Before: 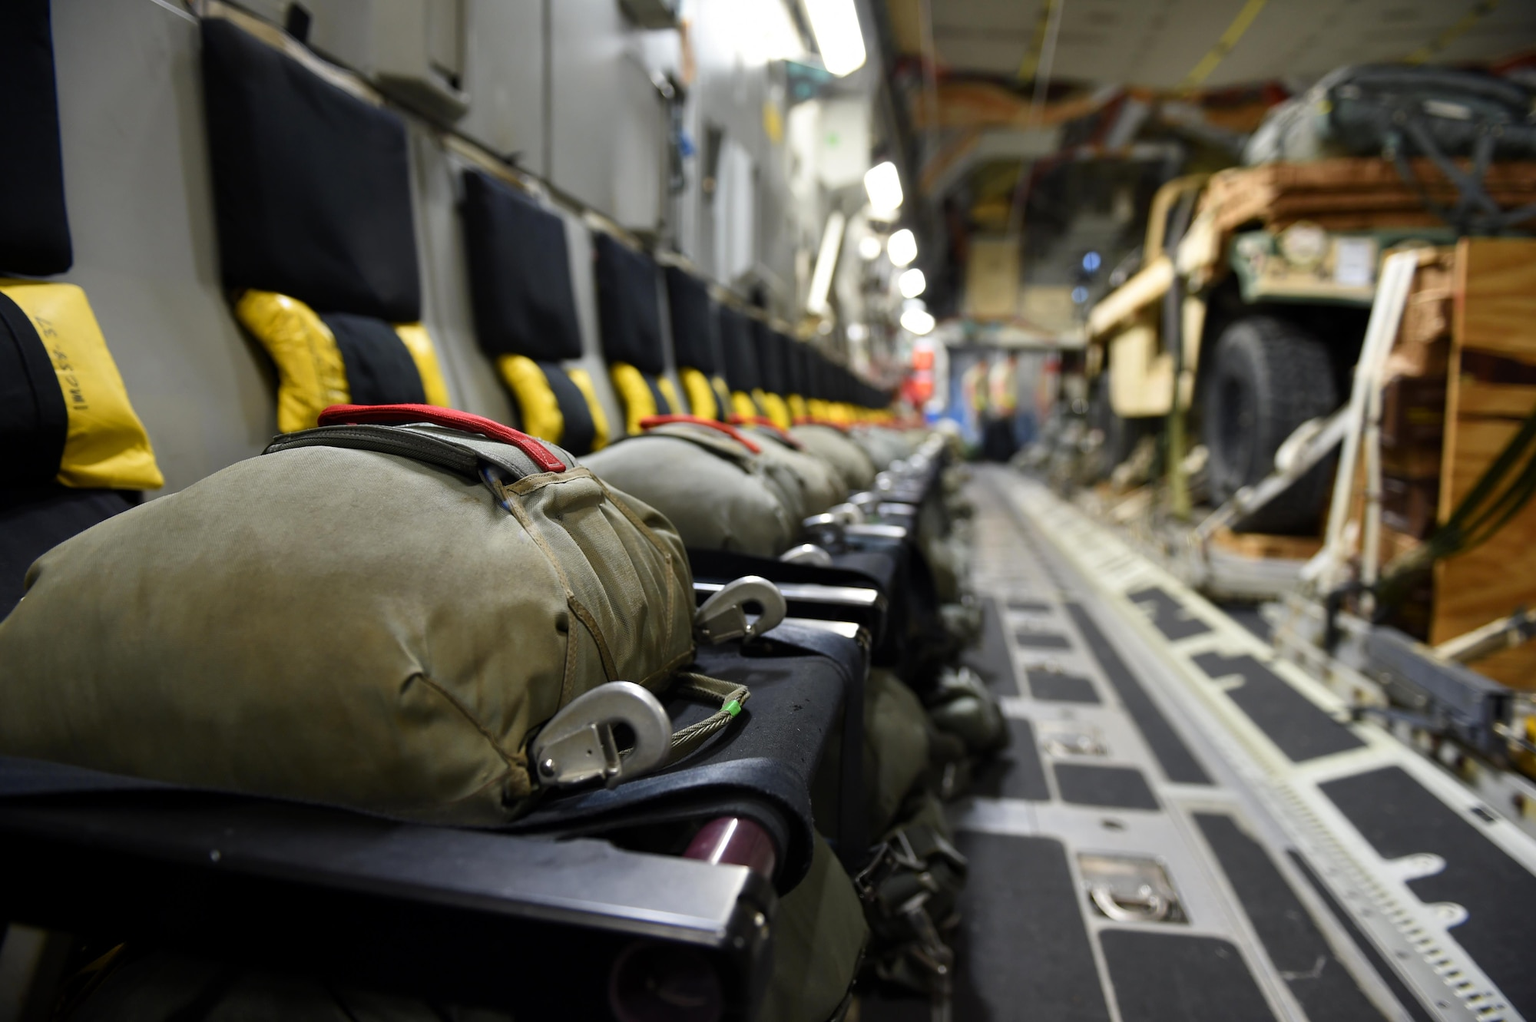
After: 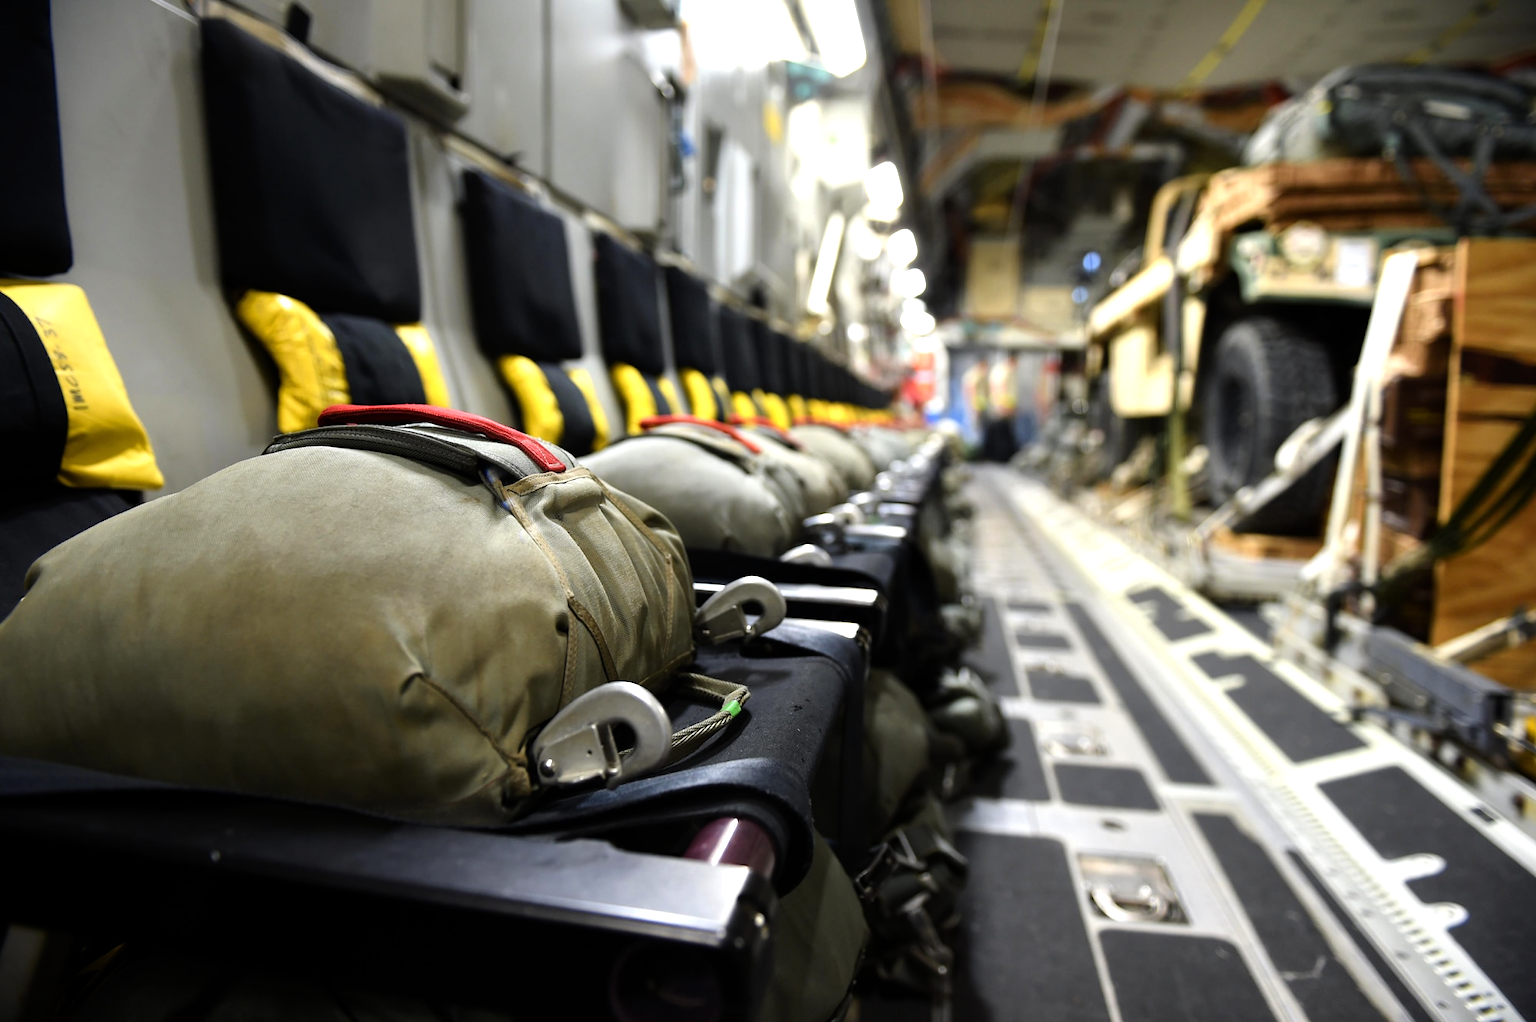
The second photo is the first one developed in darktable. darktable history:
tone equalizer: -8 EV -0.784 EV, -7 EV -0.732 EV, -6 EV -0.569 EV, -5 EV -0.362 EV, -3 EV 0.386 EV, -2 EV 0.6 EV, -1 EV 0.7 EV, +0 EV 0.766 EV
